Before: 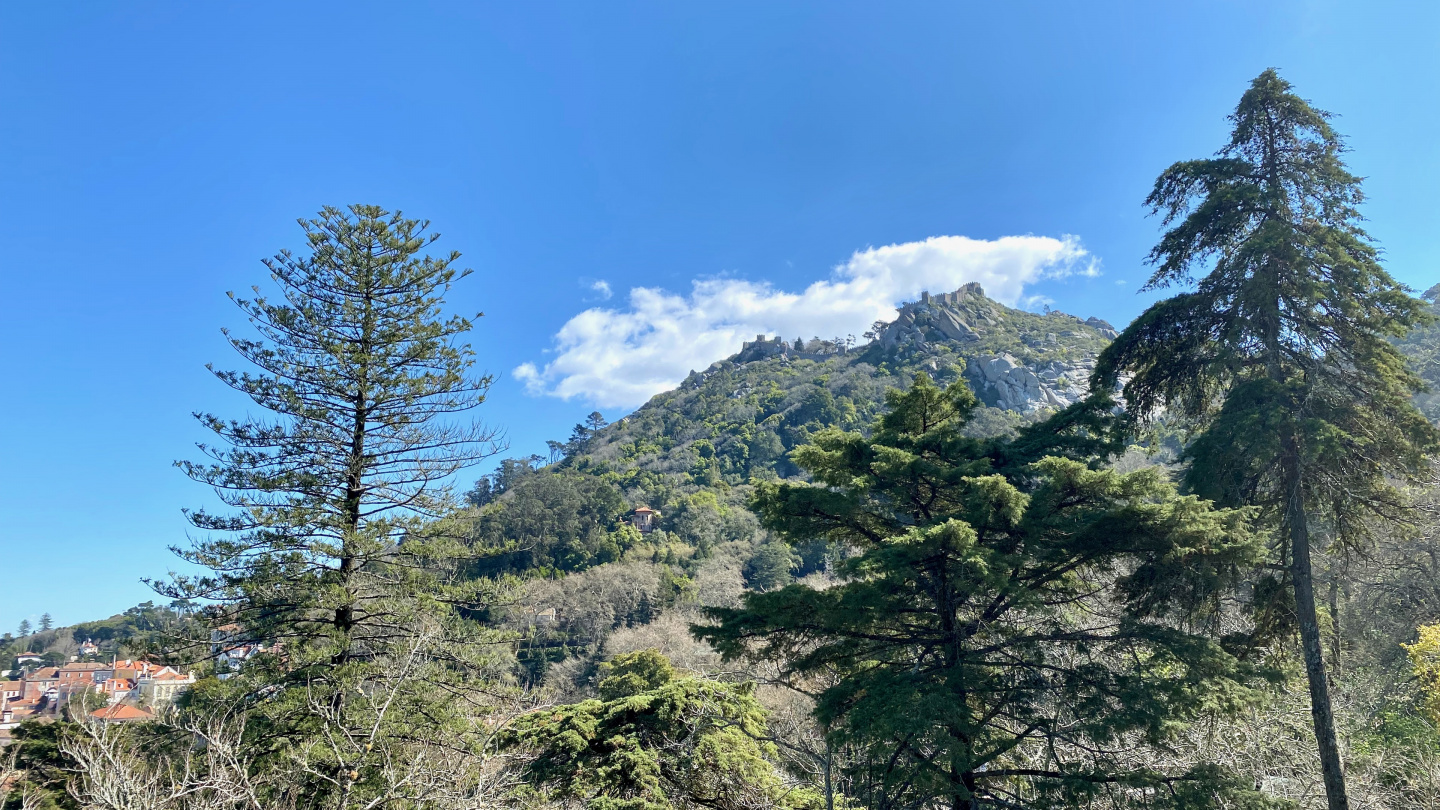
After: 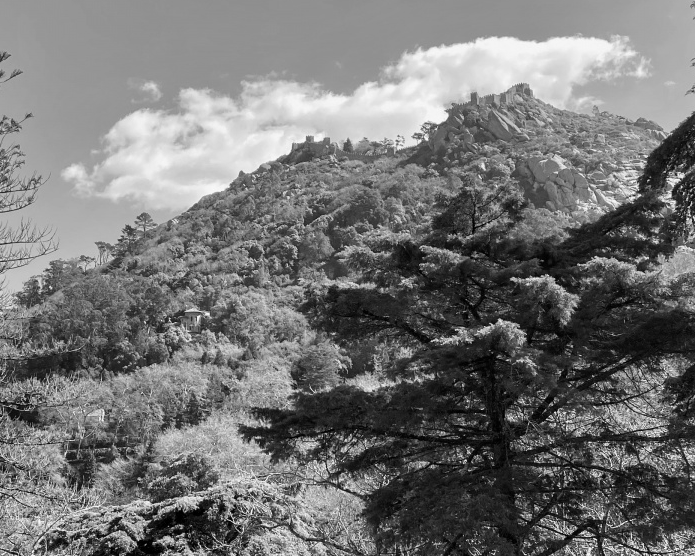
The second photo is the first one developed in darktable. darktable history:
crop: left 31.379%, top 24.658%, right 20.326%, bottom 6.628%
monochrome: on, module defaults
